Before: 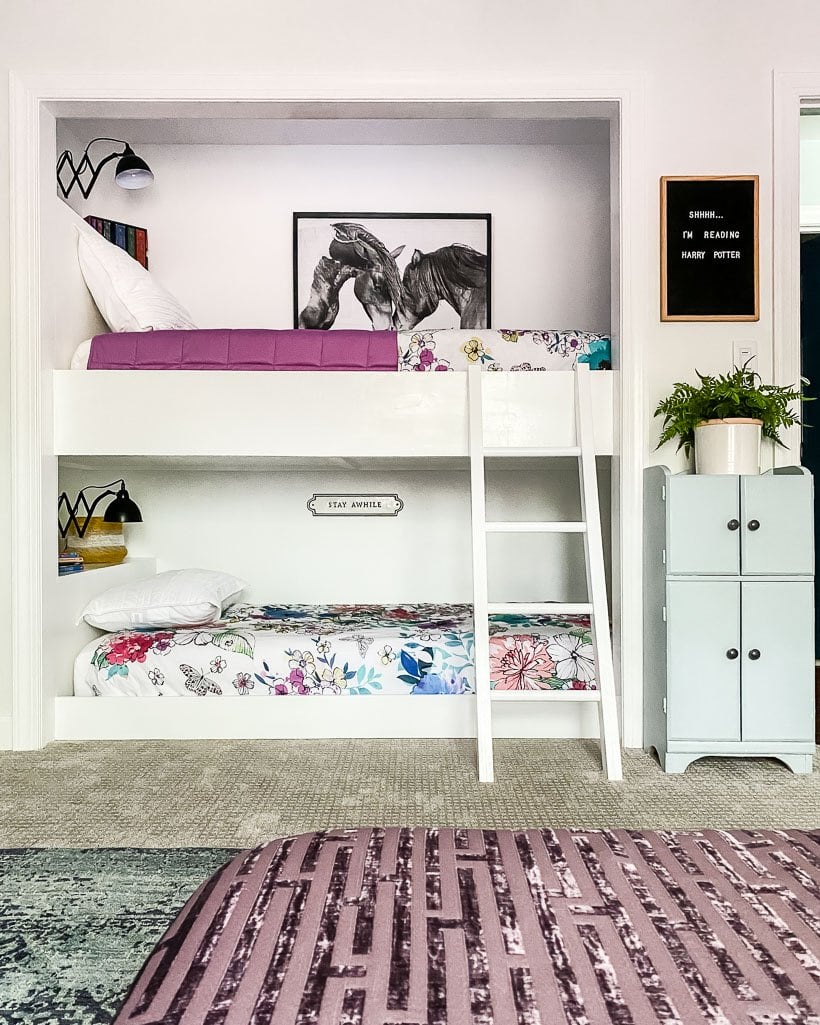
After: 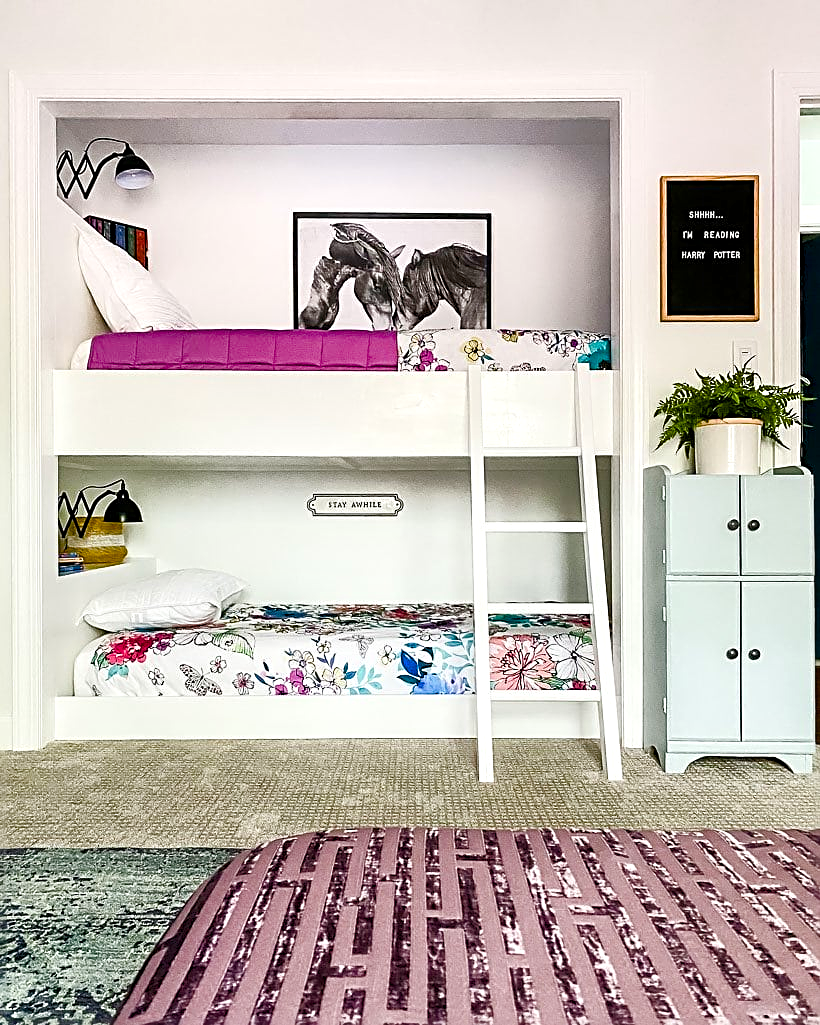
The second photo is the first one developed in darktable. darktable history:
color balance rgb: linear chroma grading › global chroma 20.442%, perceptual saturation grading › global saturation 14.301%, perceptual saturation grading › highlights -30.271%, perceptual saturation grading › shadows 50.794%, perceptual brilliance grading › global brilliance 2.535%, global vibrance 14.748%
tone equalizer: mask exposure compensation -0.491 EV
sharpen: radius 2.751
